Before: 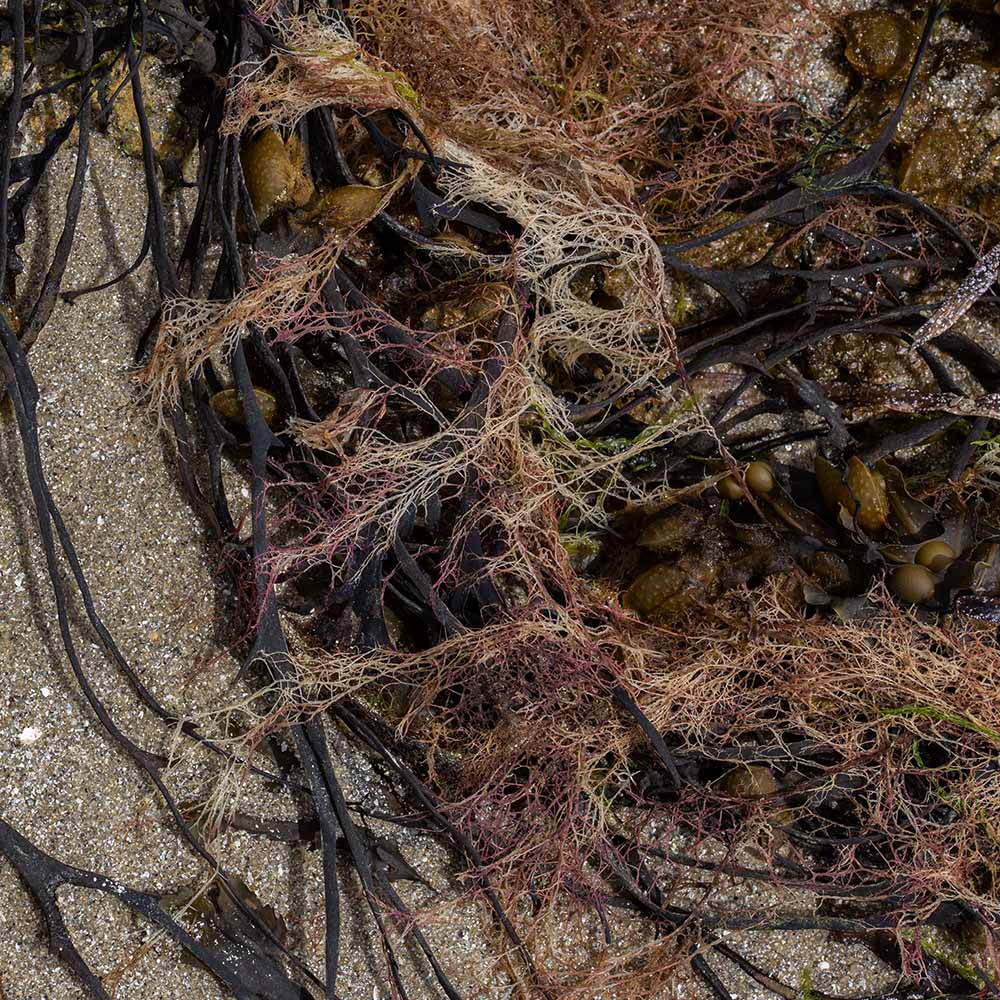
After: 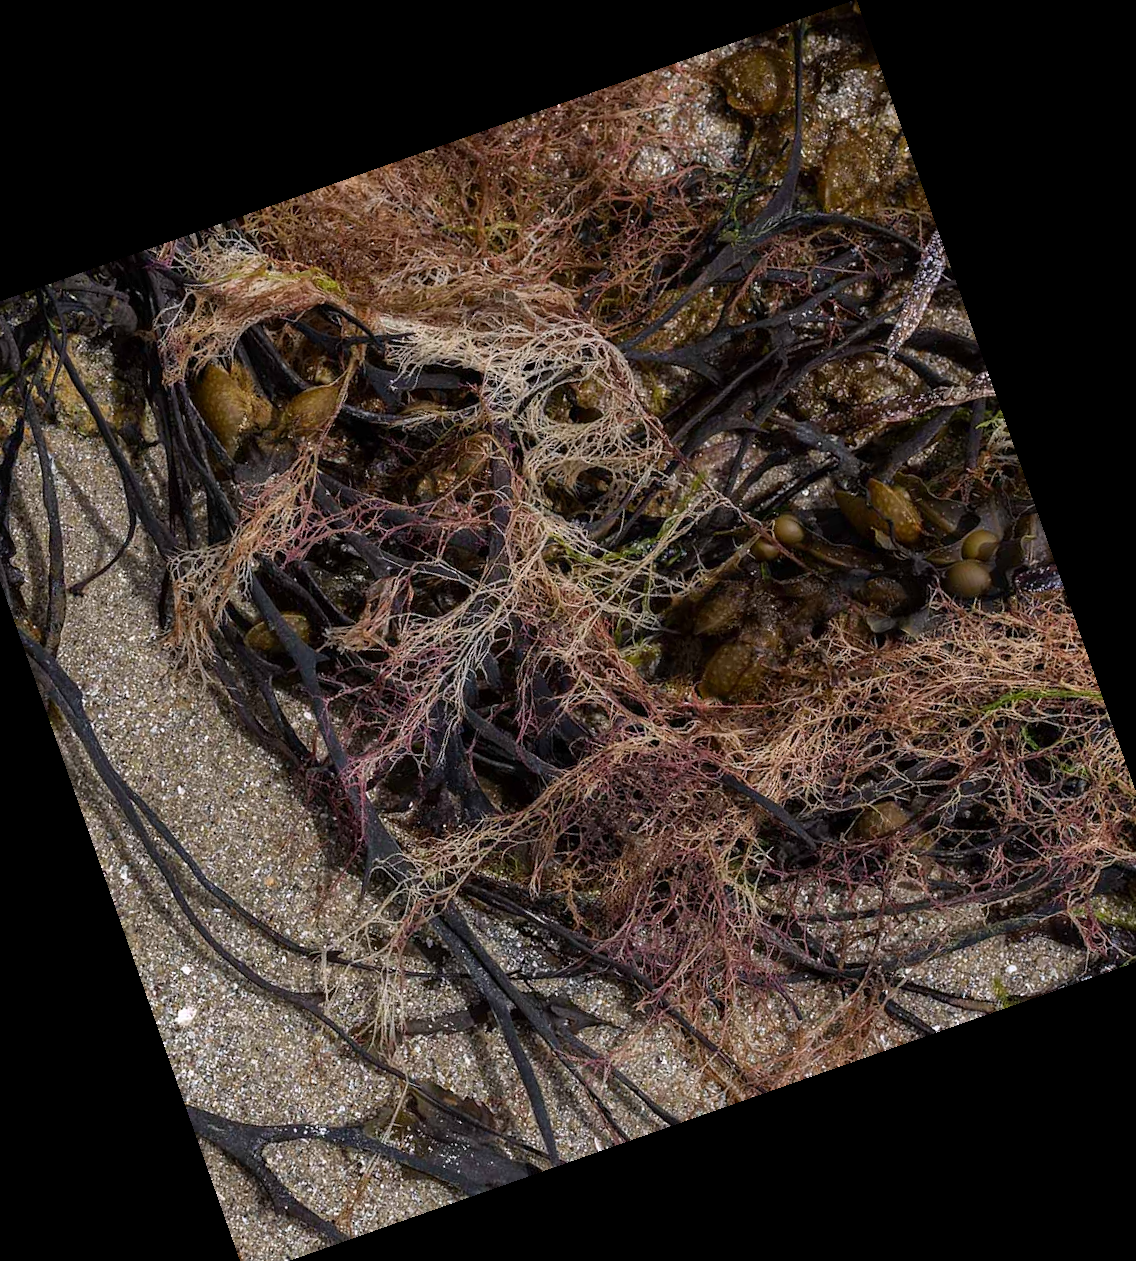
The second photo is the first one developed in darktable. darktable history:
crop and rotate: angle 19.43°, left 6.812%, right 4.125%, bottom 1.087%
white balance: red 1.004, blue 1.024
